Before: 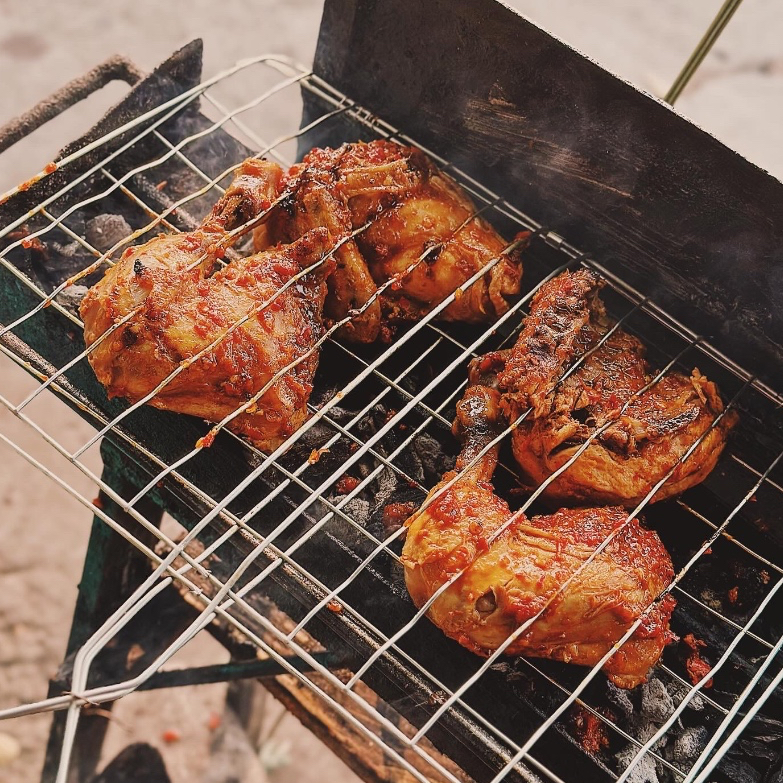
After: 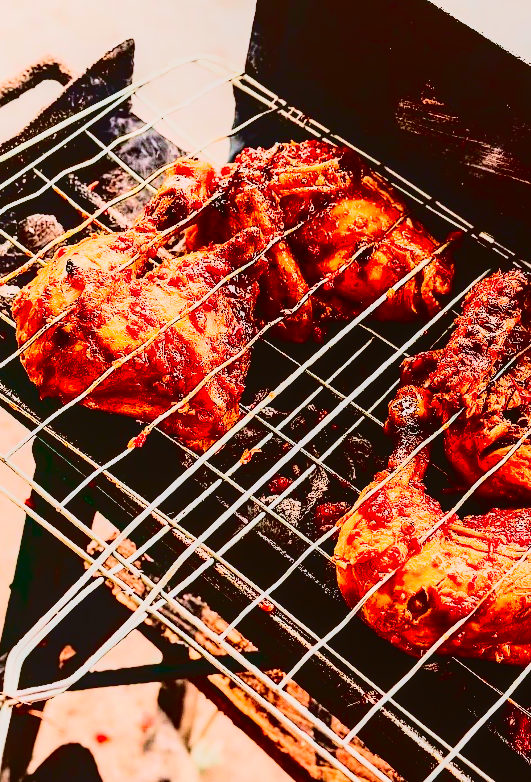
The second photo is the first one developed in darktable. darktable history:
filmic rgb: black relative exposure -7.5 EV, white relative exposure 4.99 EV, hardness 3.34, contrast 1.296
crop and rotate: left 8.732%, right 23.428%
contrast brightness saturation: contrast 0.755, brightness -0.997, saturation 0.996
color correction: highlights a* -3.48, highlights b* -6.52, shadows a* 3.17, shadows b* 5.58
exposure: black level correction 0.001, exposure 1.133 EV, compensate highlight preservation false
local contrast: detail 109%
